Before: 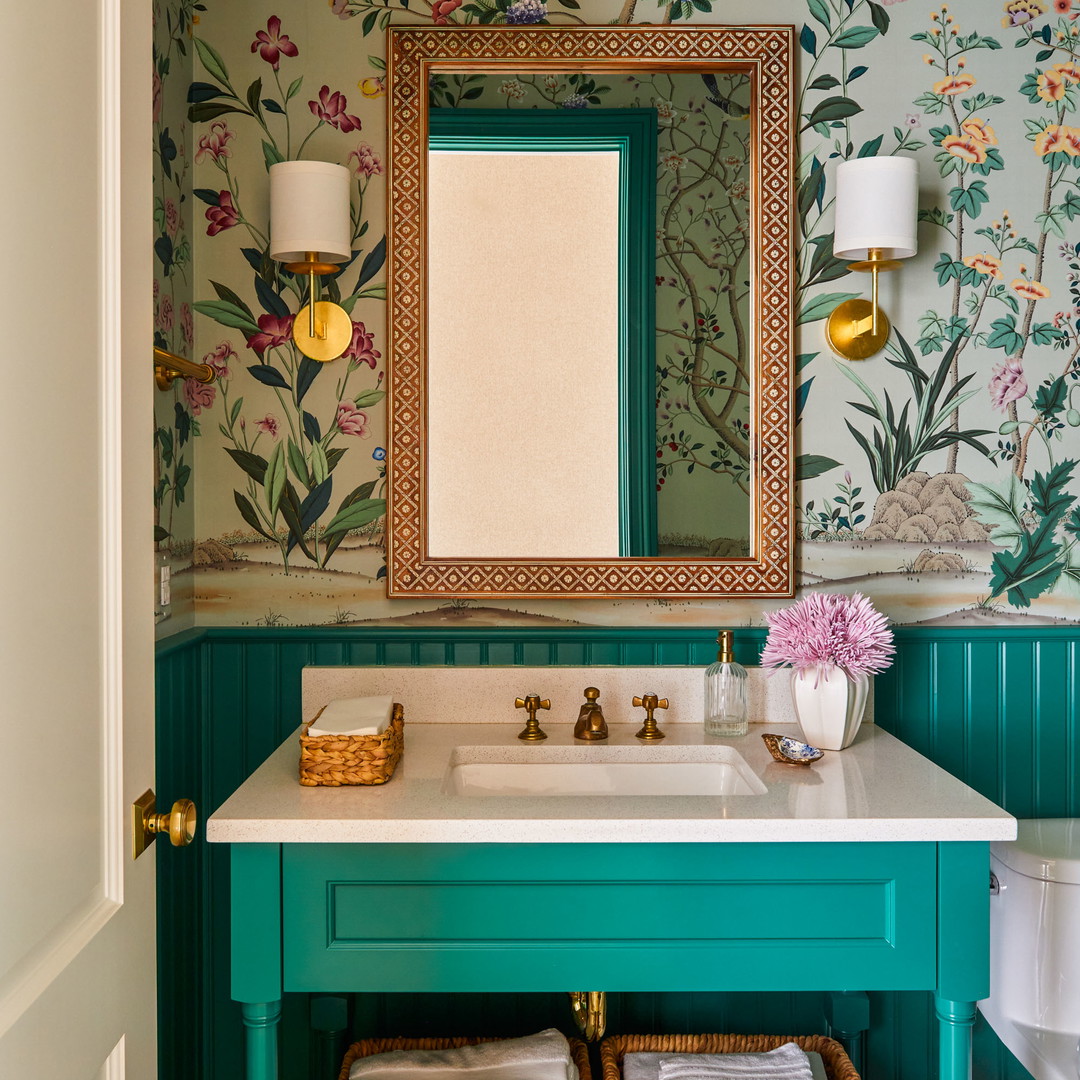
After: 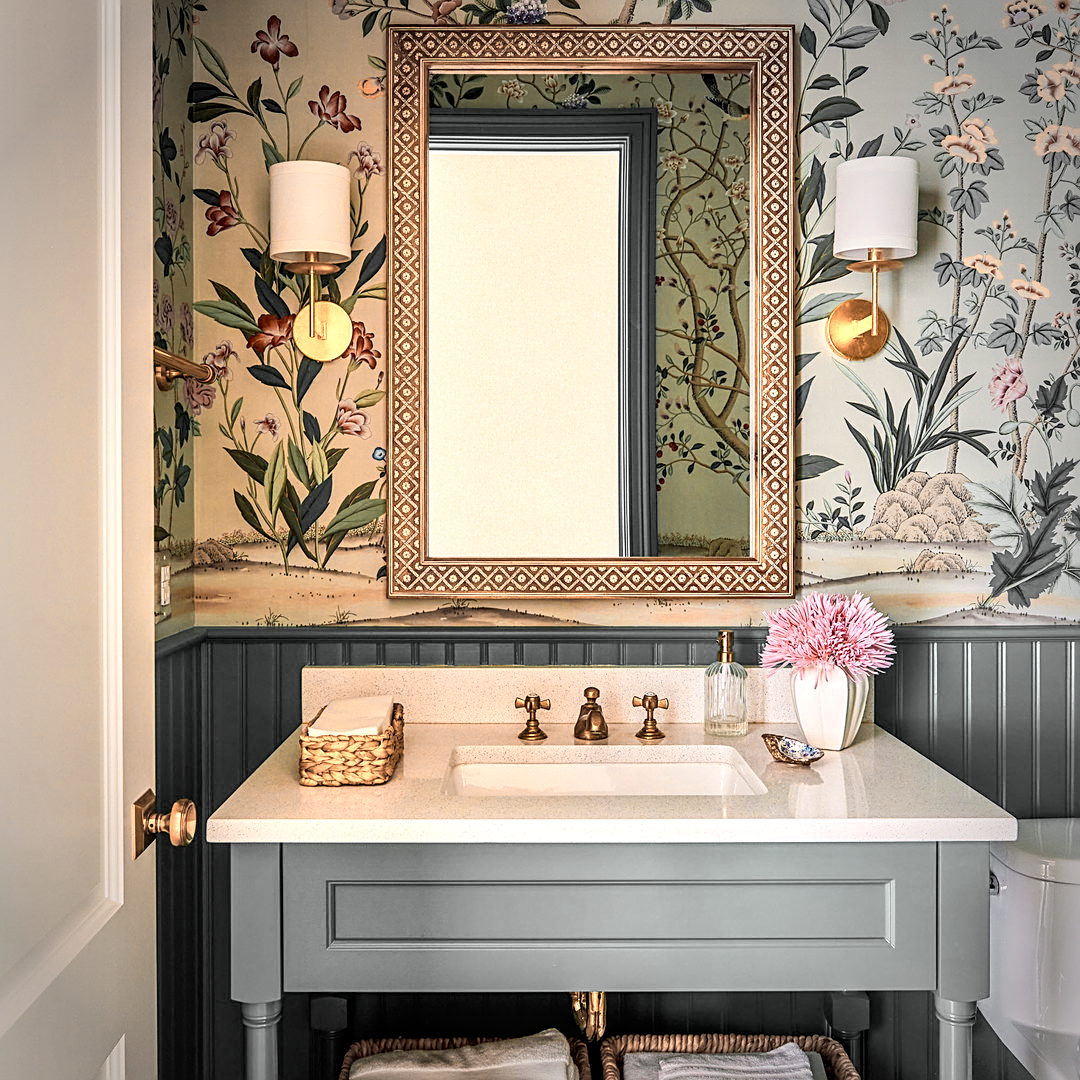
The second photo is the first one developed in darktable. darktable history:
vignetting: fall-off start 71.89%
contrast brightness saturation: saturation -0.05
local contrast: on, module defaults
sharpen: on, module defaults
tone curve: curves: ch0 [(0, 0) (0.004, 0.001) (0.133, 0.16) (0.325, 0.399) (0.475, 0.588) (0.832, 0.903) (1, 1)], color space Lab, independent channels, preserve colors none
color balance rgb: shadows lift › chroma 0.86%, shadows lift › hue 112.47°, highlights gain › luminance 7.418%, highlights gain › chroma 0.925%, highlights gain › hue 48.78°, perceptual saturation grading › global saturation -2.967%, perceptual saturation grading › shadows -1.533%
exposure: black level correction 0.001, exposure 0.016 EV, compensate highlight preservation false
color zones: curves: ch0 [(0.009, 0.528) (0.136, 0.6) (0.255, 0.586) (0.39, 0.528) (0.522, 0.584) (0.686, 0.736) (0.849, 0.561)]; ch1 [(0.045, 0.781) (0.14, 0.416) (0.257, 0.695) (0.442, 0.032) (0.738, 0.338) (0.818, 0.632) (0.891, 0.741) (1, 0.704)]; ch2 [(0, 0.667) (0.141, 0.52) (0.26, 0.37) (0.474, 0.432) (0.743, 0.286)]
